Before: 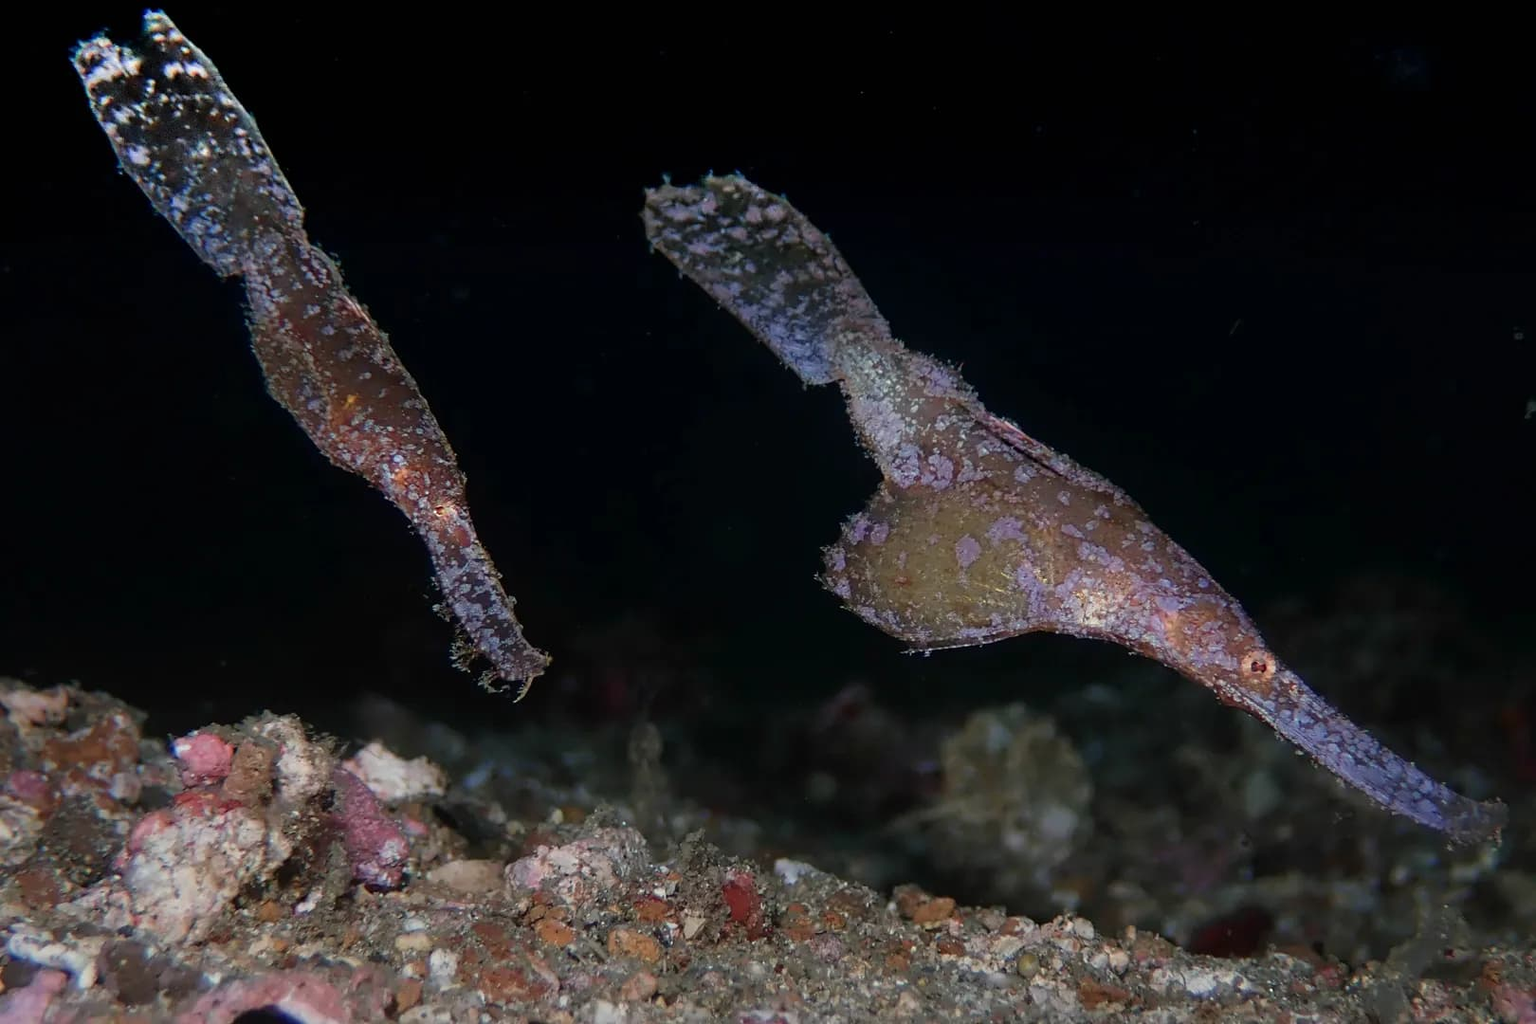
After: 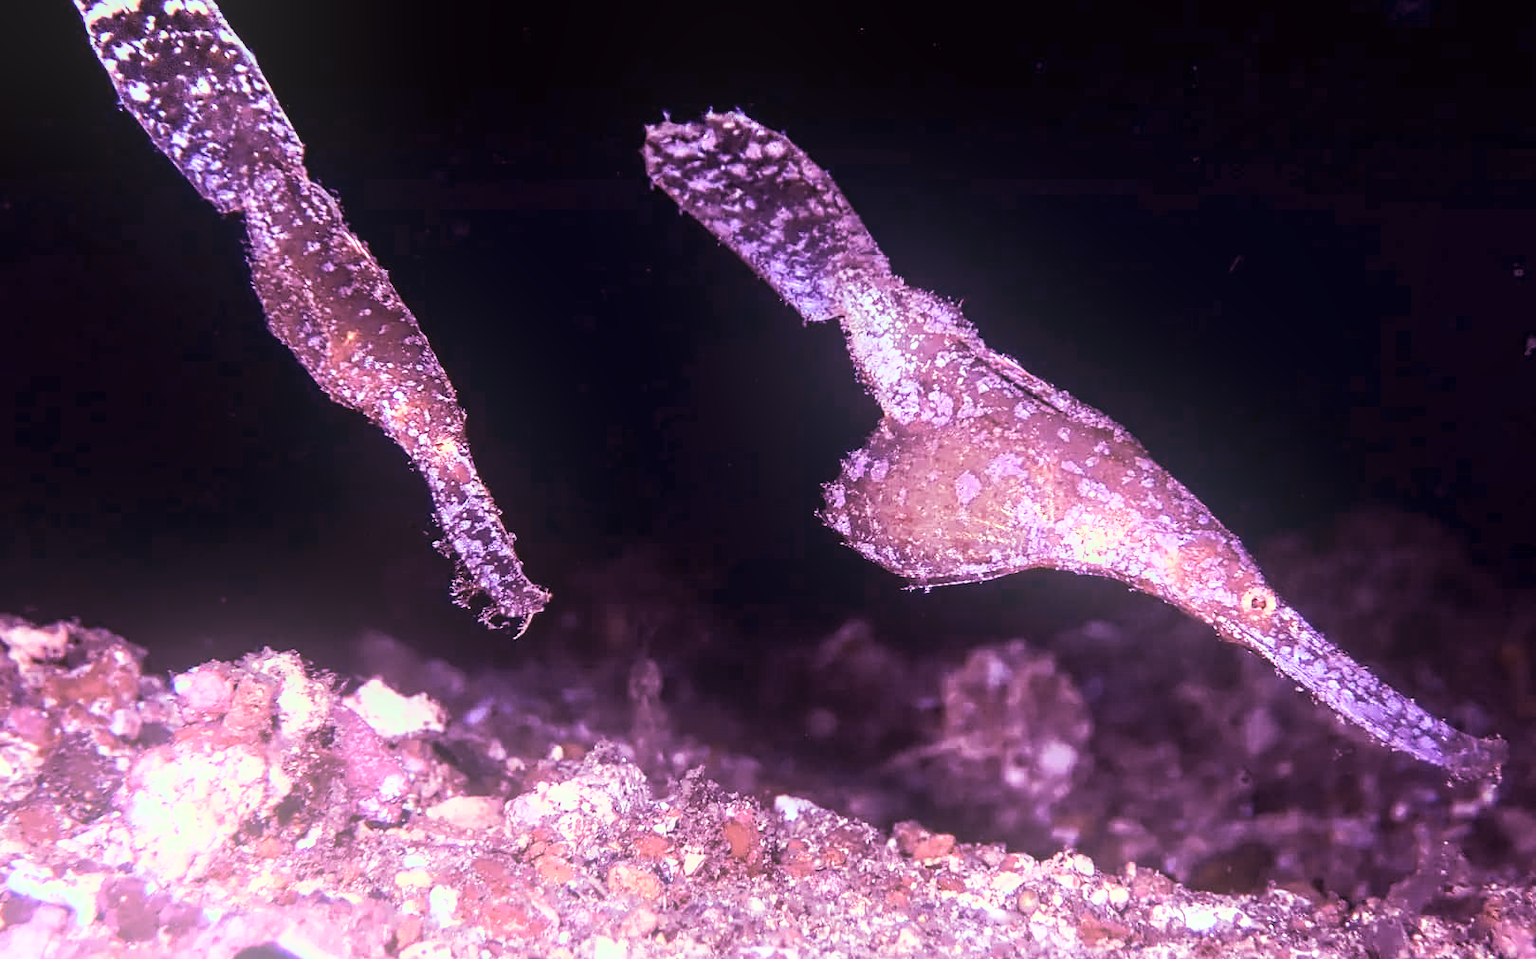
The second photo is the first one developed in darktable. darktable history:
base curve: curves: ch0 [(0, 0) (0.025, 0.046) (0.112, 0.277) (0.467, 0.74) (0.814, 0.929) (1, 0.942)]
local contrast: on, module defaults
exposure: black level correction 0, exposure 1.675 EV, compensate exposure bias true, compensate highlight preservation false
color correction: saturation 0.5
bloom: threshold 82.5%, strength 16.25%
crop and rotate: top 6.25%
color balance: mode lift, gamma, gain (sRGB), lift [1, 1, 0.101, 1]
